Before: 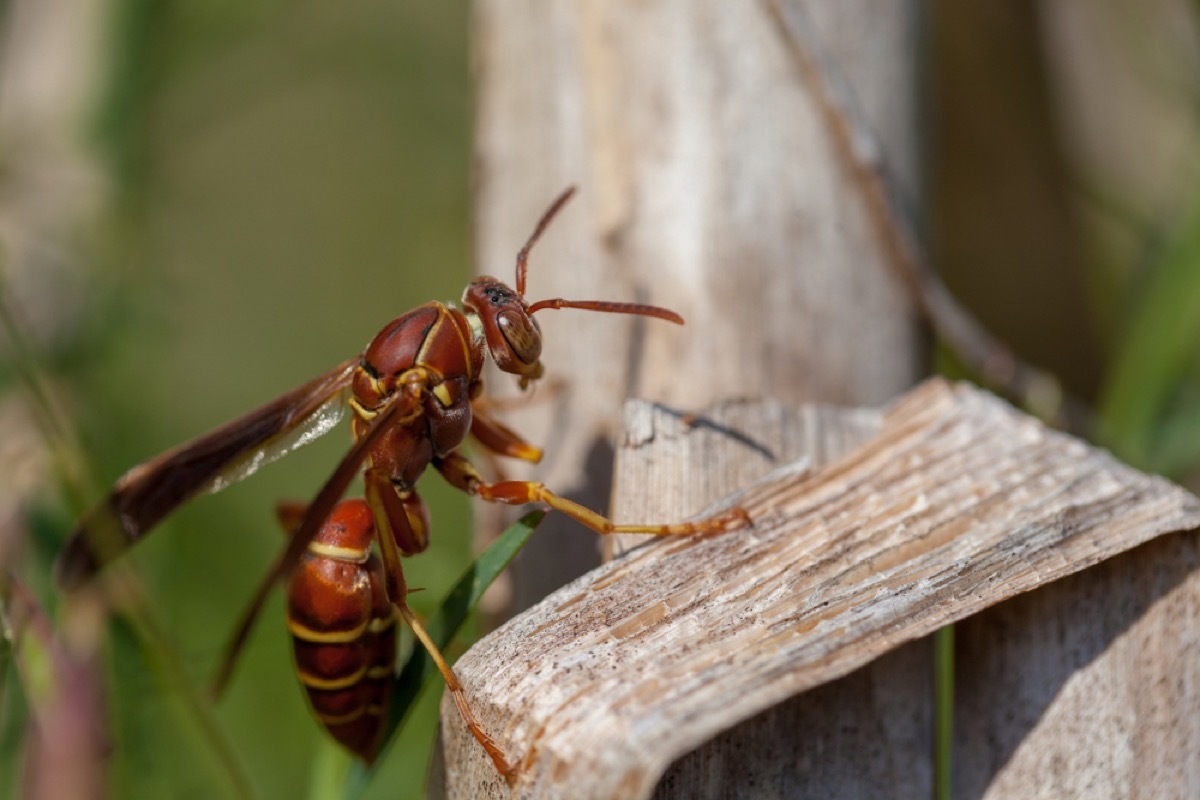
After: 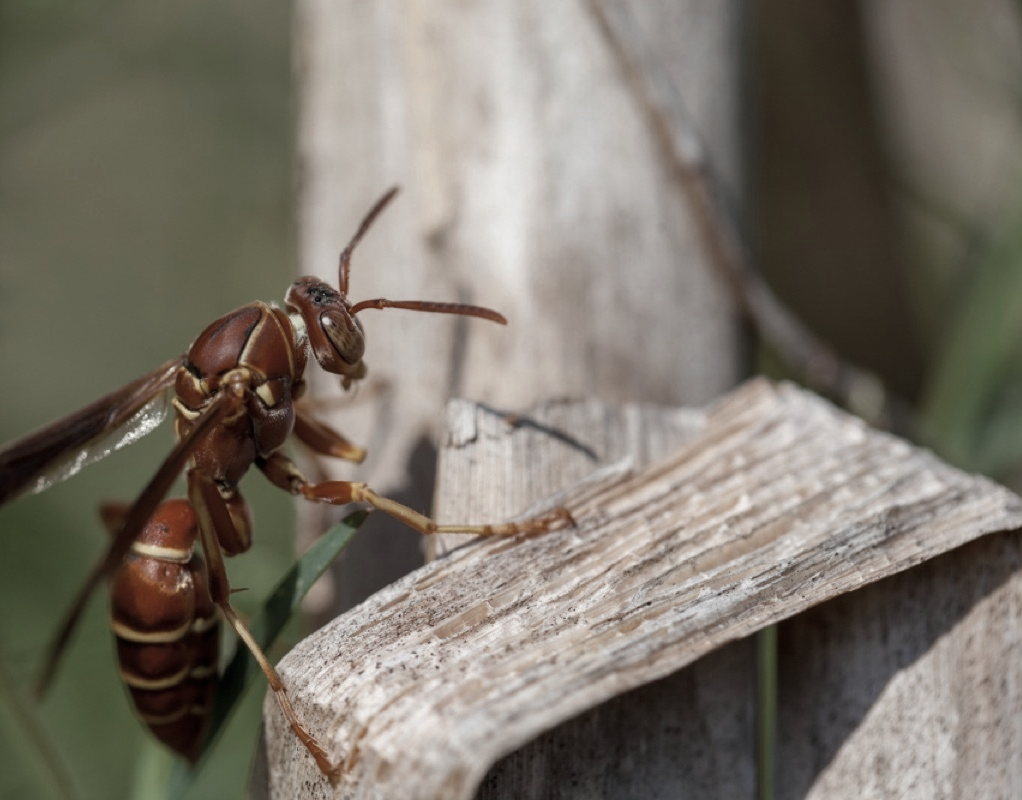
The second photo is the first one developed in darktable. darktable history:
crop and rotate: left 14.815%
contrast brightness saturation: contrast 0.1, saturation -0.379
color zones: curves: ch0 [(0, 0.5) (0.125, 0.4) (0.25, 0.5) (0.375, 0.4) (0.5, 0.4) (0.625, 0.35) (0.75, 0.35) (0.875, 0.5)]; ch1 [(0, 0.35) (0.125, 0.45) (0.25, 0.35) (0.375, 0.35) (0.5, 0.35) (0.625, 0.35) (0.75, 0.45) (0.875, 0.35)]; ch2 [(0, 0.6) (0.125, 0.5) (0.25, 0.5) (0.375, 0.6) (0.5, 0.6) (0.625, 0.5) (0.75, 0.5) (0.875, 0.5)]
